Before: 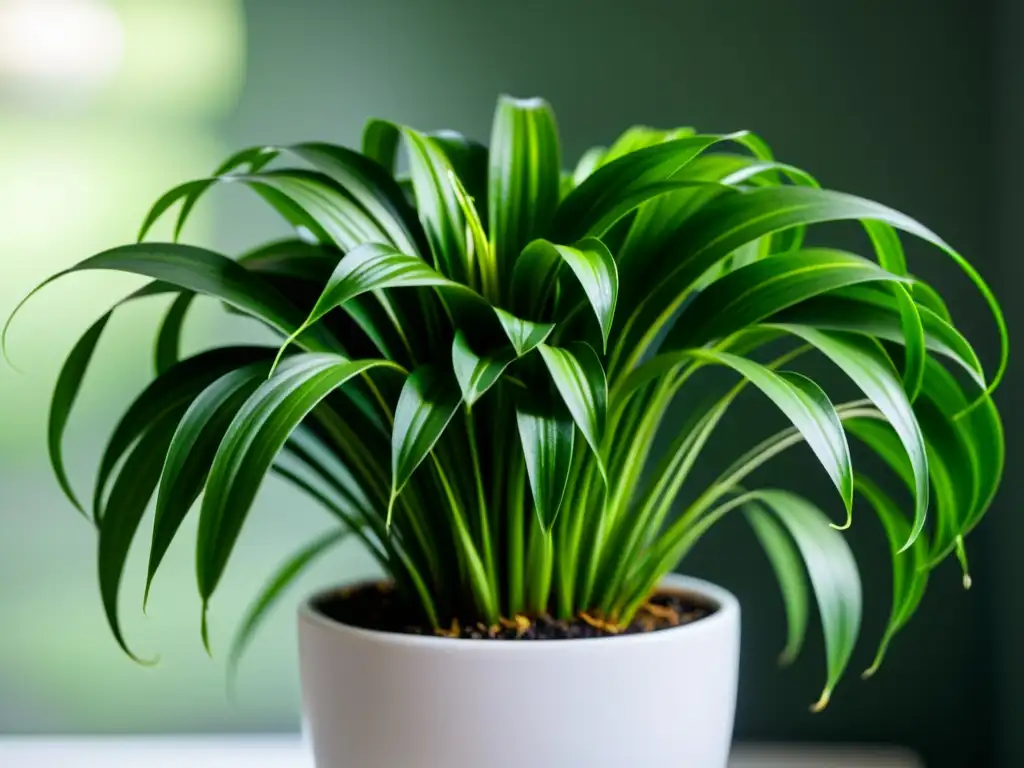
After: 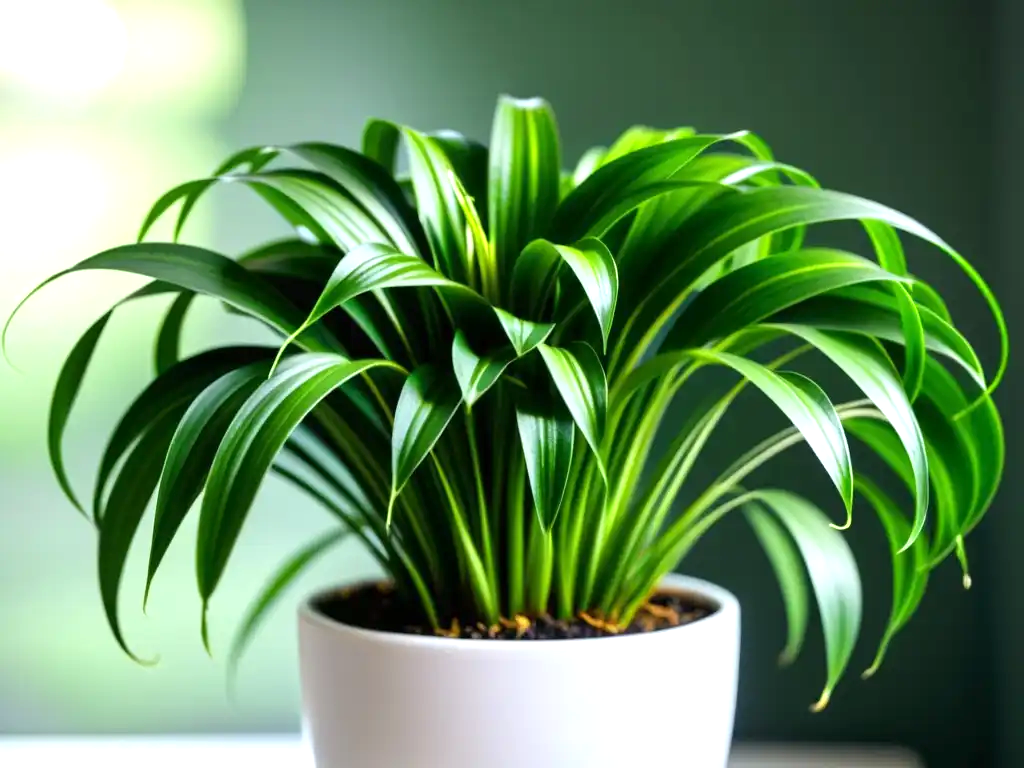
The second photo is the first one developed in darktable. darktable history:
exposure: exposure 0.609 EV, compensate highlight preservation false
